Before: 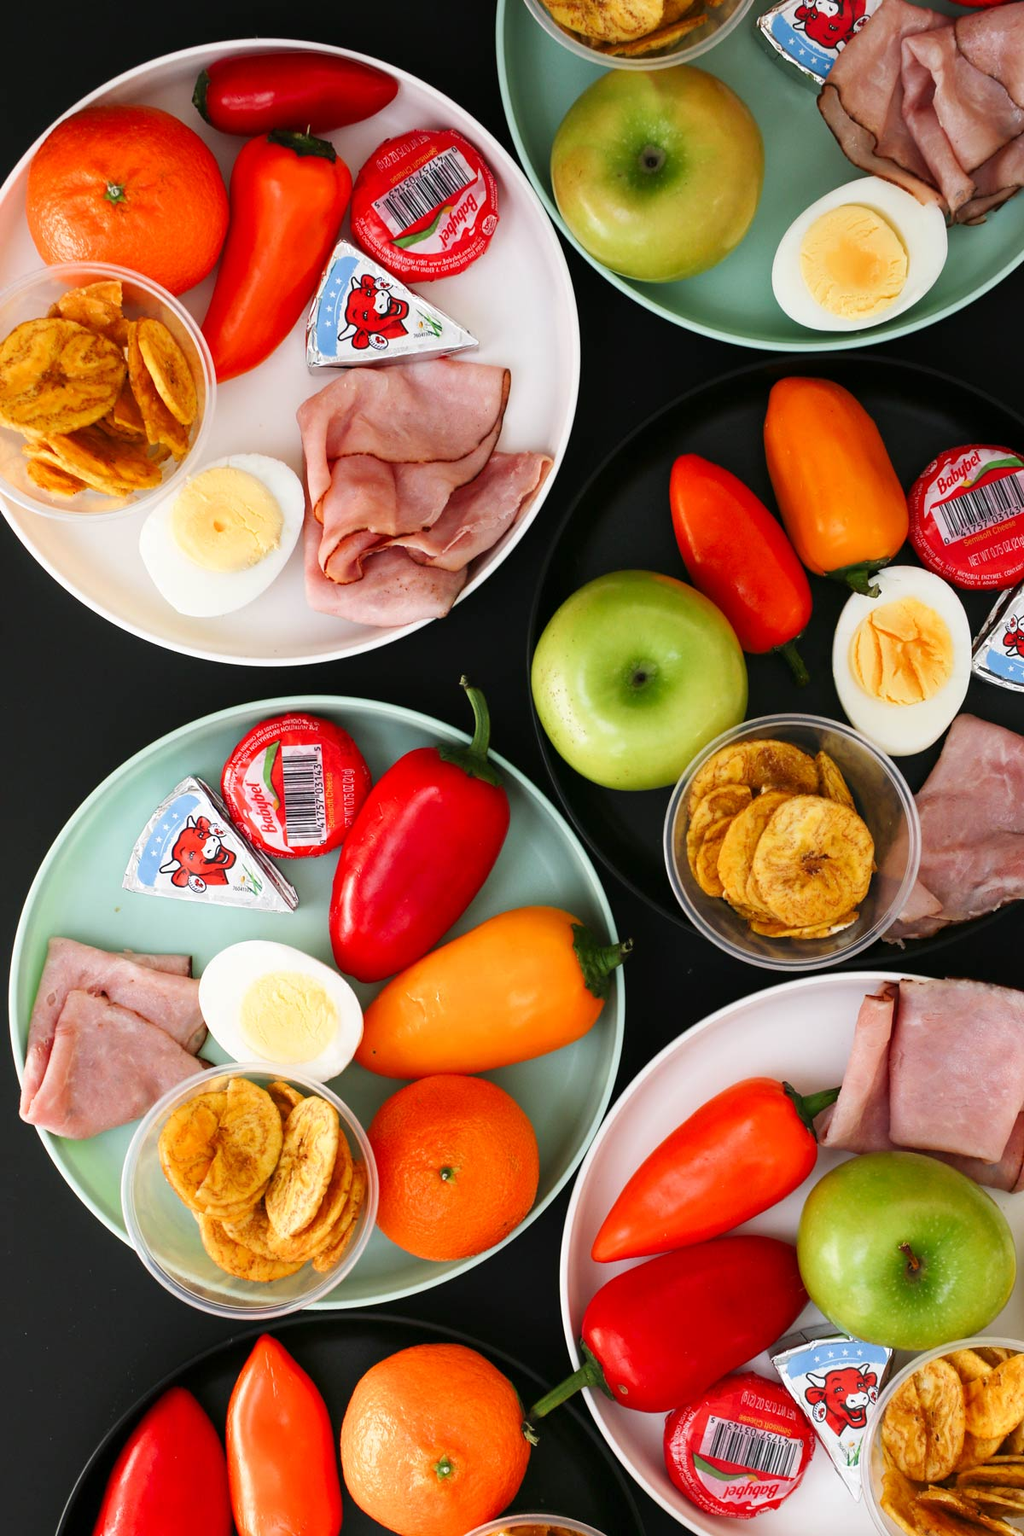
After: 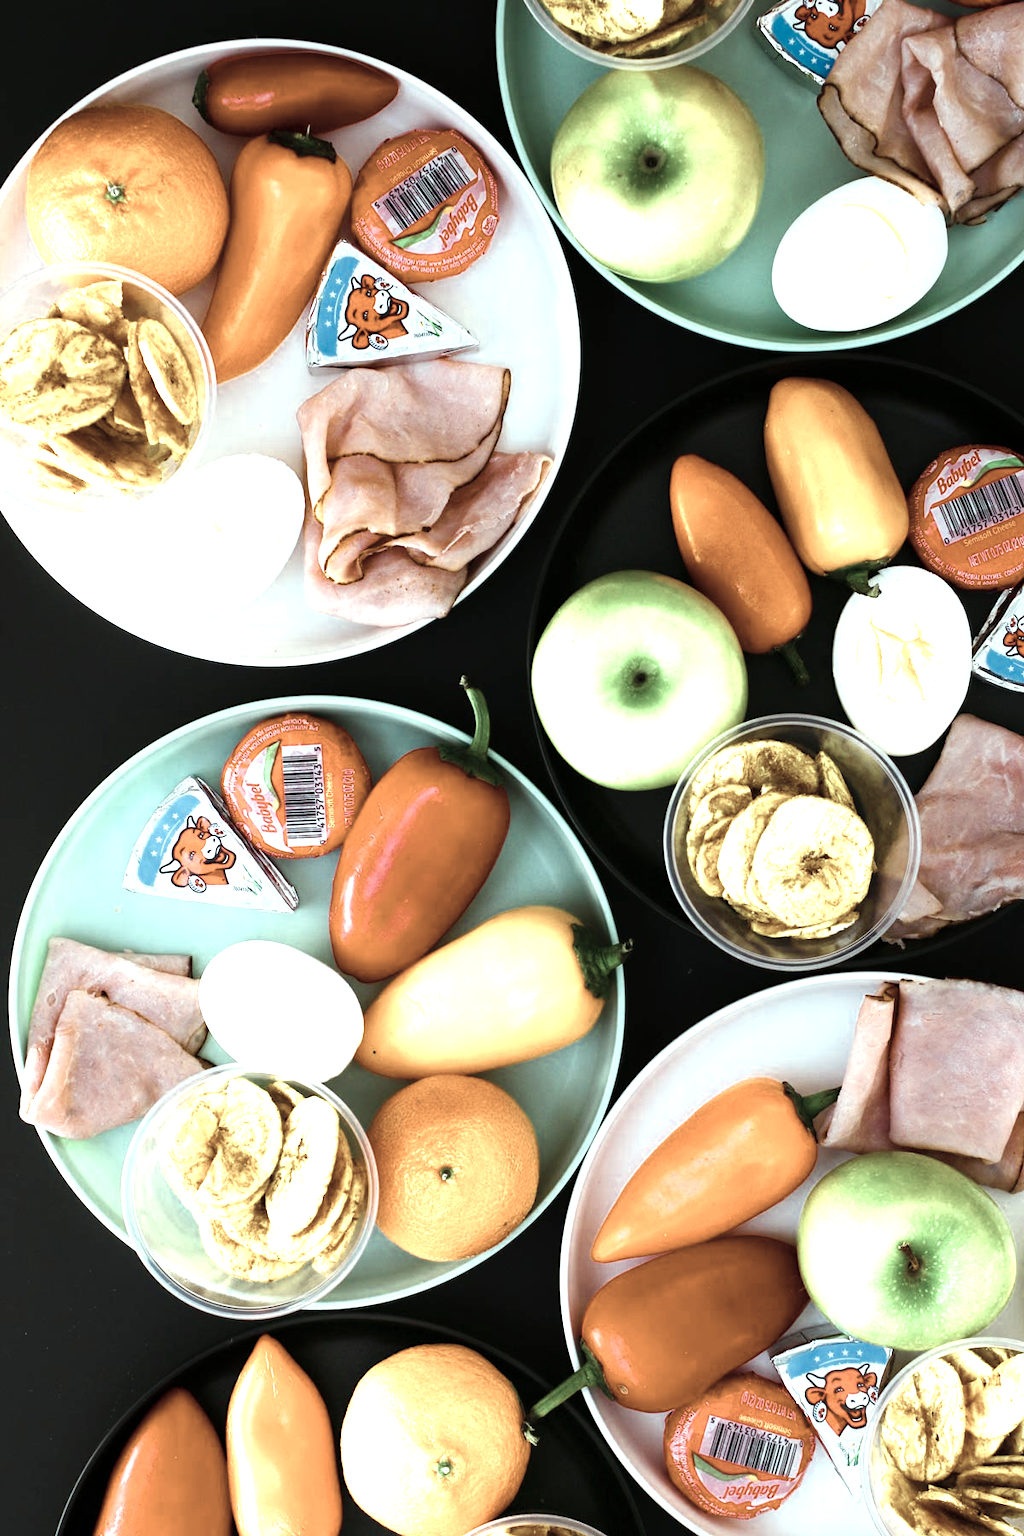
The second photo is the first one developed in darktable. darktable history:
color zones: curves: ch0 [(0.25, 0.667) (0.758, 0.368)]; ch1 [(0.215, 0.245) (0.761, 0.373)]; ch2 [(0.247, 0.554) (0.761, 0.436)]
color balance rgb: highlights gain › luminance 15.672%, highlights gain › chroma 3.941%, highlights gain › hue 209.2°, perceptual saturation grading › global saturation 20%, perceptual saturation grading › highlights -25.896%, perceptual saturation grading › shadows 50.003%, perceptual brilliance grading › highlights 10.503%, perceptual brilliance grading › shadows -11.128%, global vibrance 14.18%
